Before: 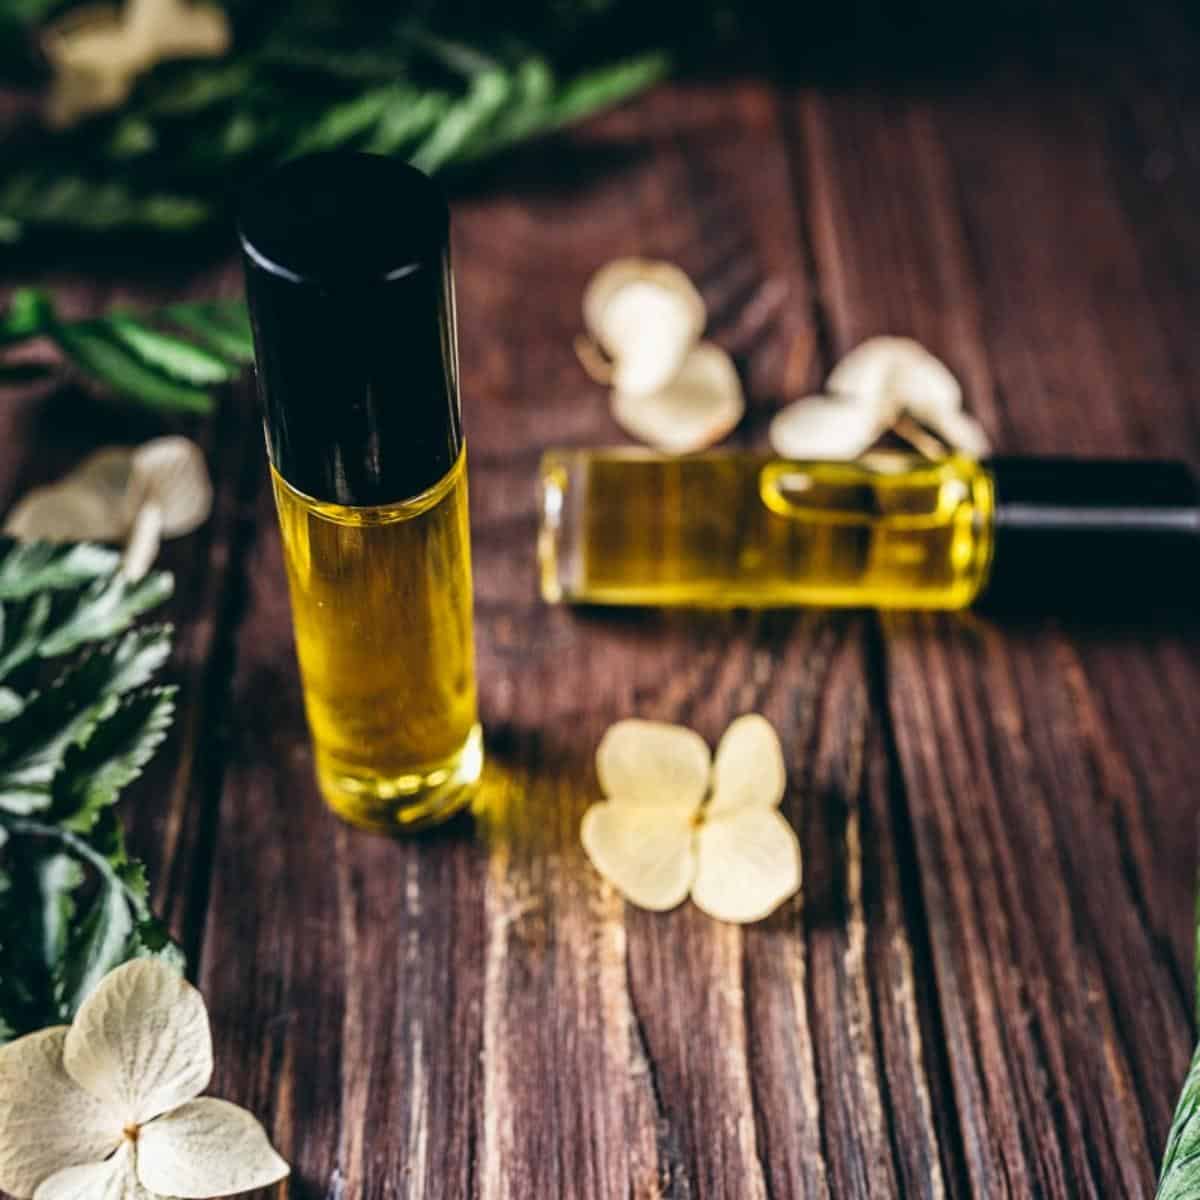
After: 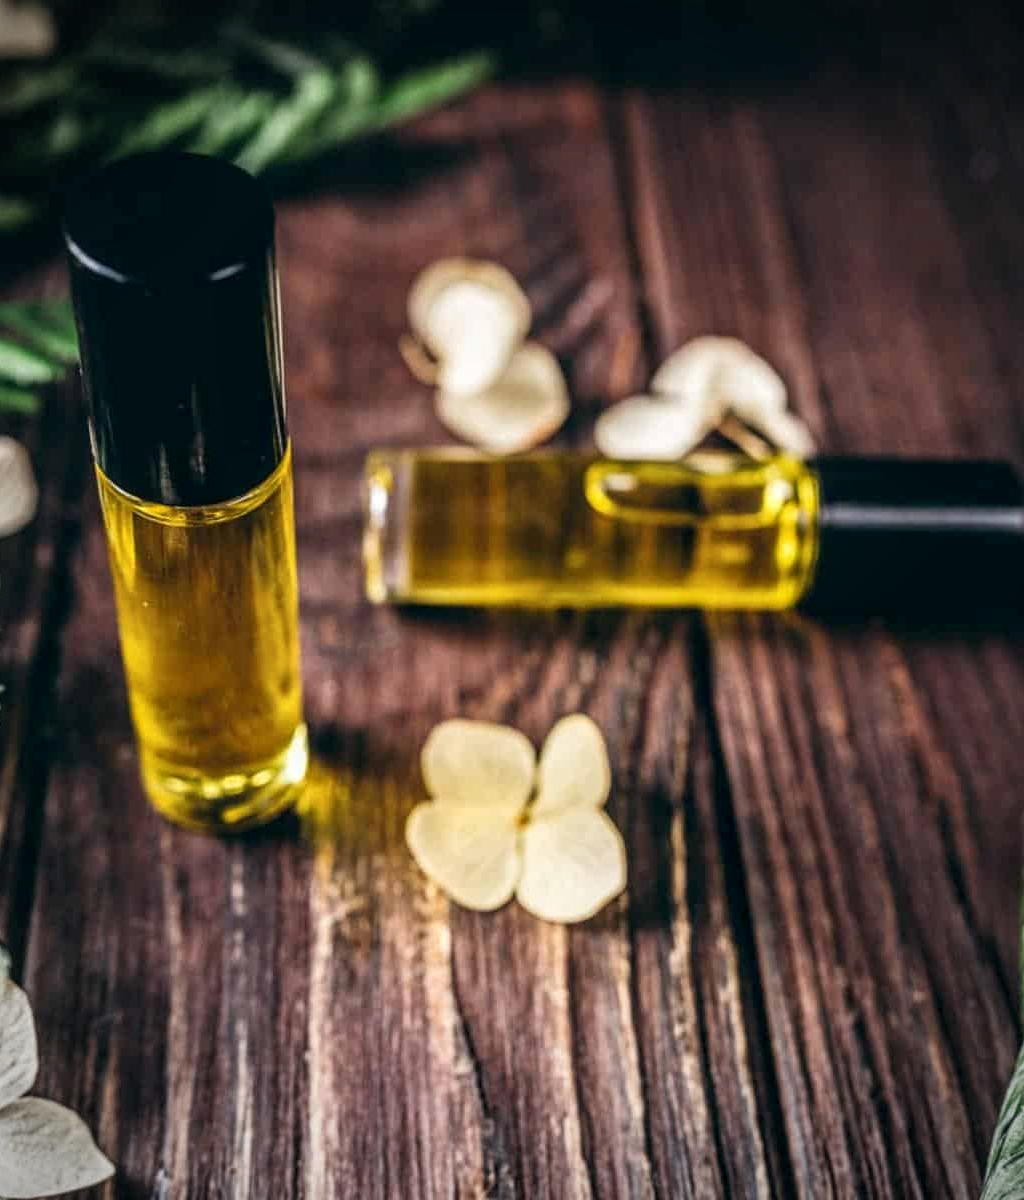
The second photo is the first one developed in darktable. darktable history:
crop and rotate: left 14.584%
local contrast: on, module defaults
vignetting: on, module defaults
